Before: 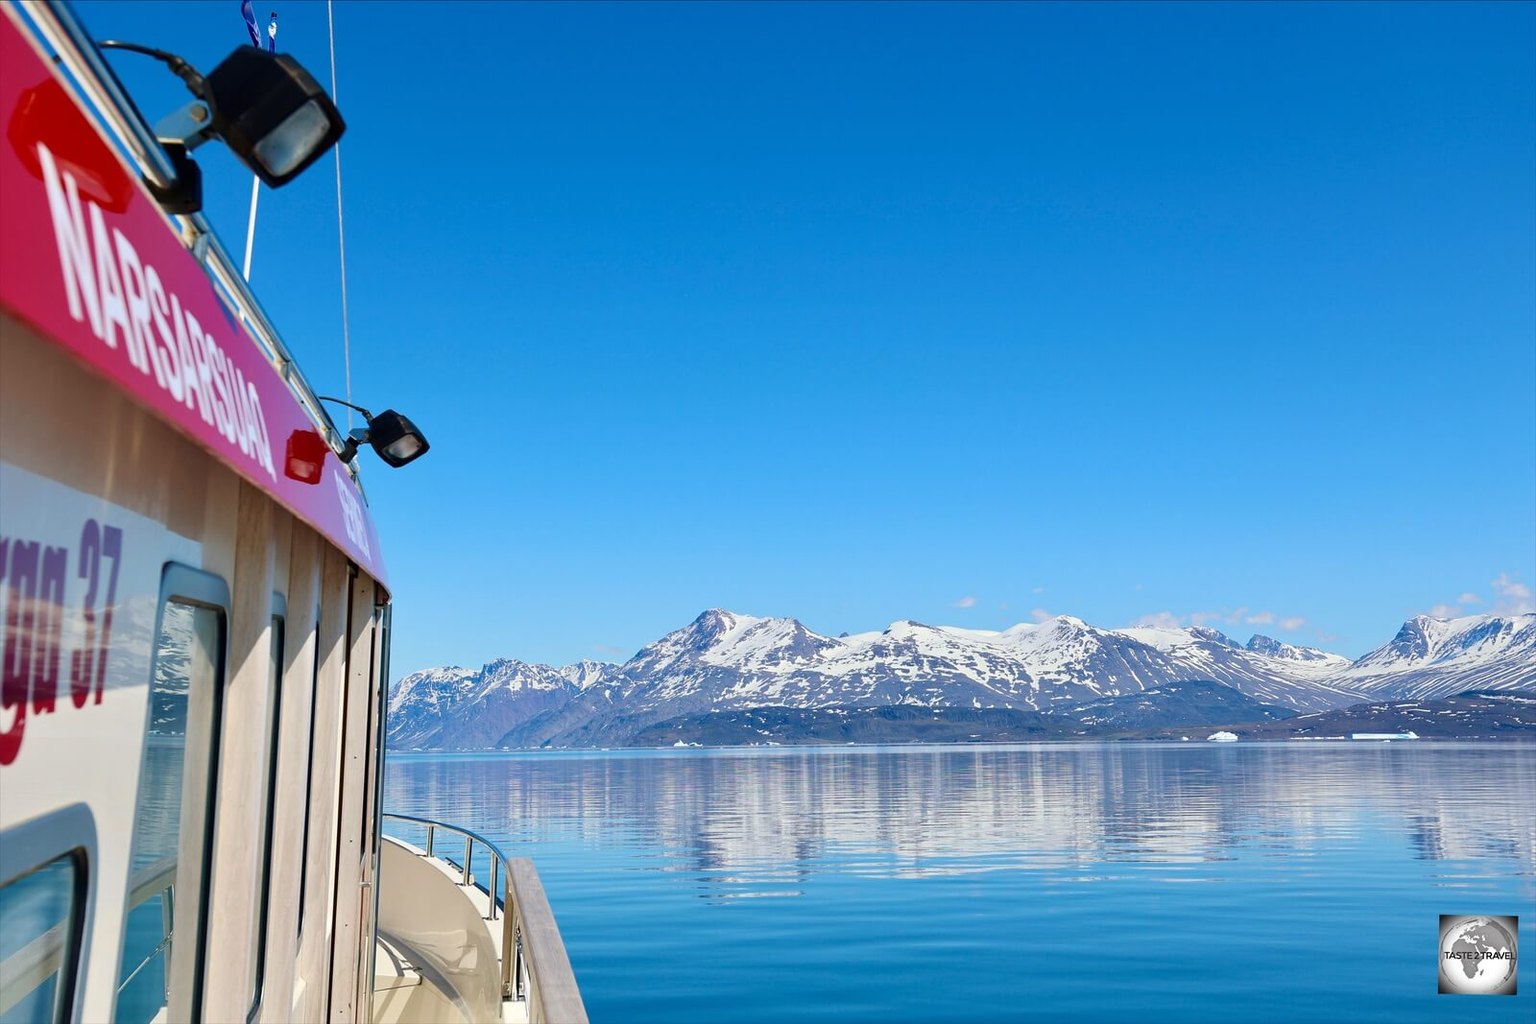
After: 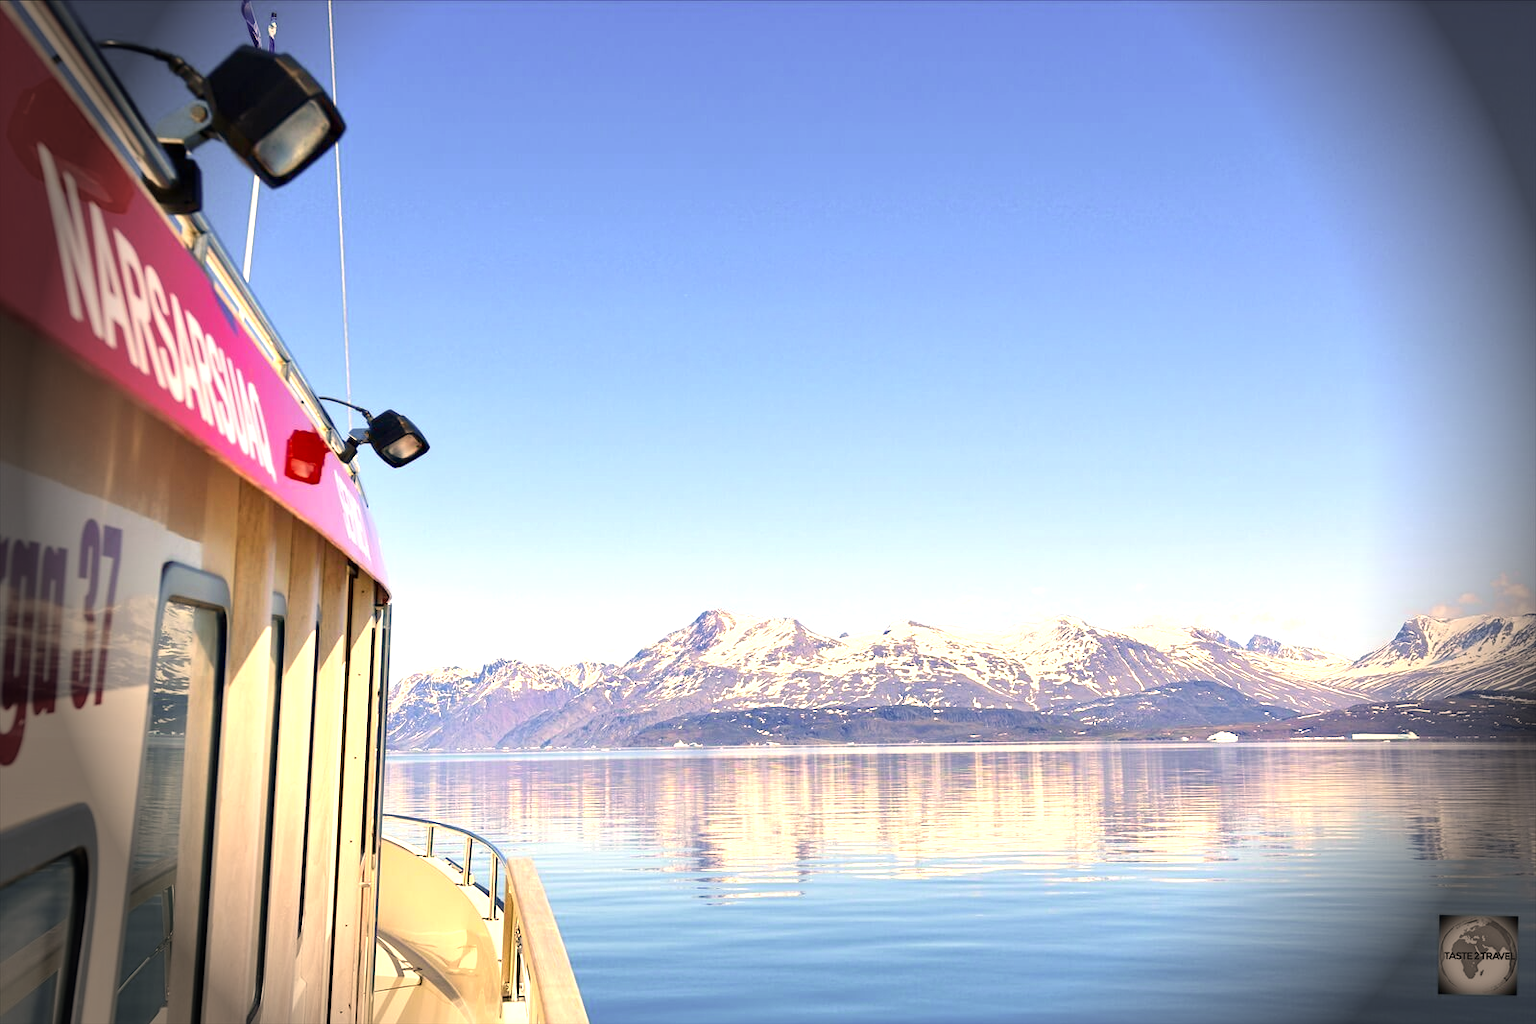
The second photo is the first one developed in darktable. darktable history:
color correction: highlights a* 15, highlights b* 31.55
exposure: exposure 1.089 EV, compensate highlight preservation false
vignetting: fall-off start 76.42%, fall-off radius 27.36%, brightness -0.872, center (0.037, -0.09), width/height ratio 0.971
color balance rgb: perceptual saturation grading › global saturation -1%
